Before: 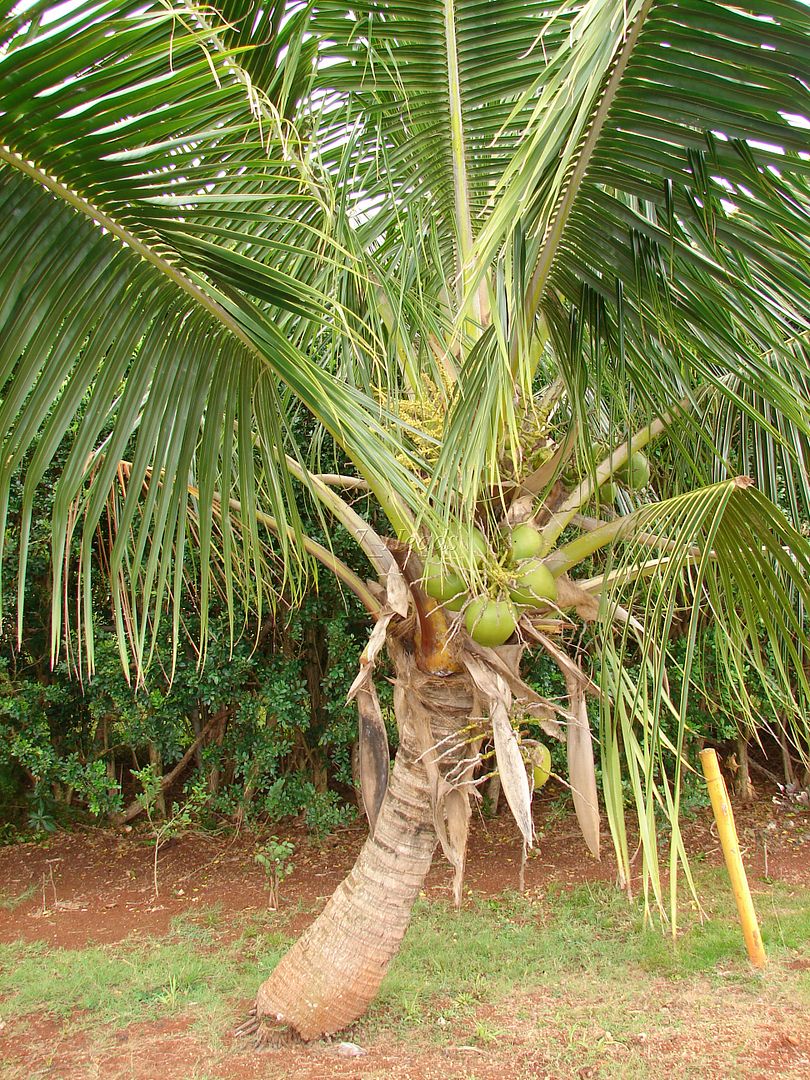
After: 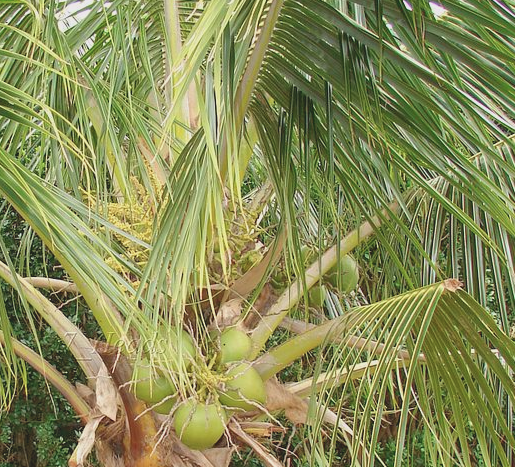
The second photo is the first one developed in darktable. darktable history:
crop: left 36.005%, top 18.293%, right 0.31%, bottom 38.444%
contrast brightness saturation: contrast -0.15, brightness 0.05, saturation -0.12
color balance: contrast fulcrum 17.78%
